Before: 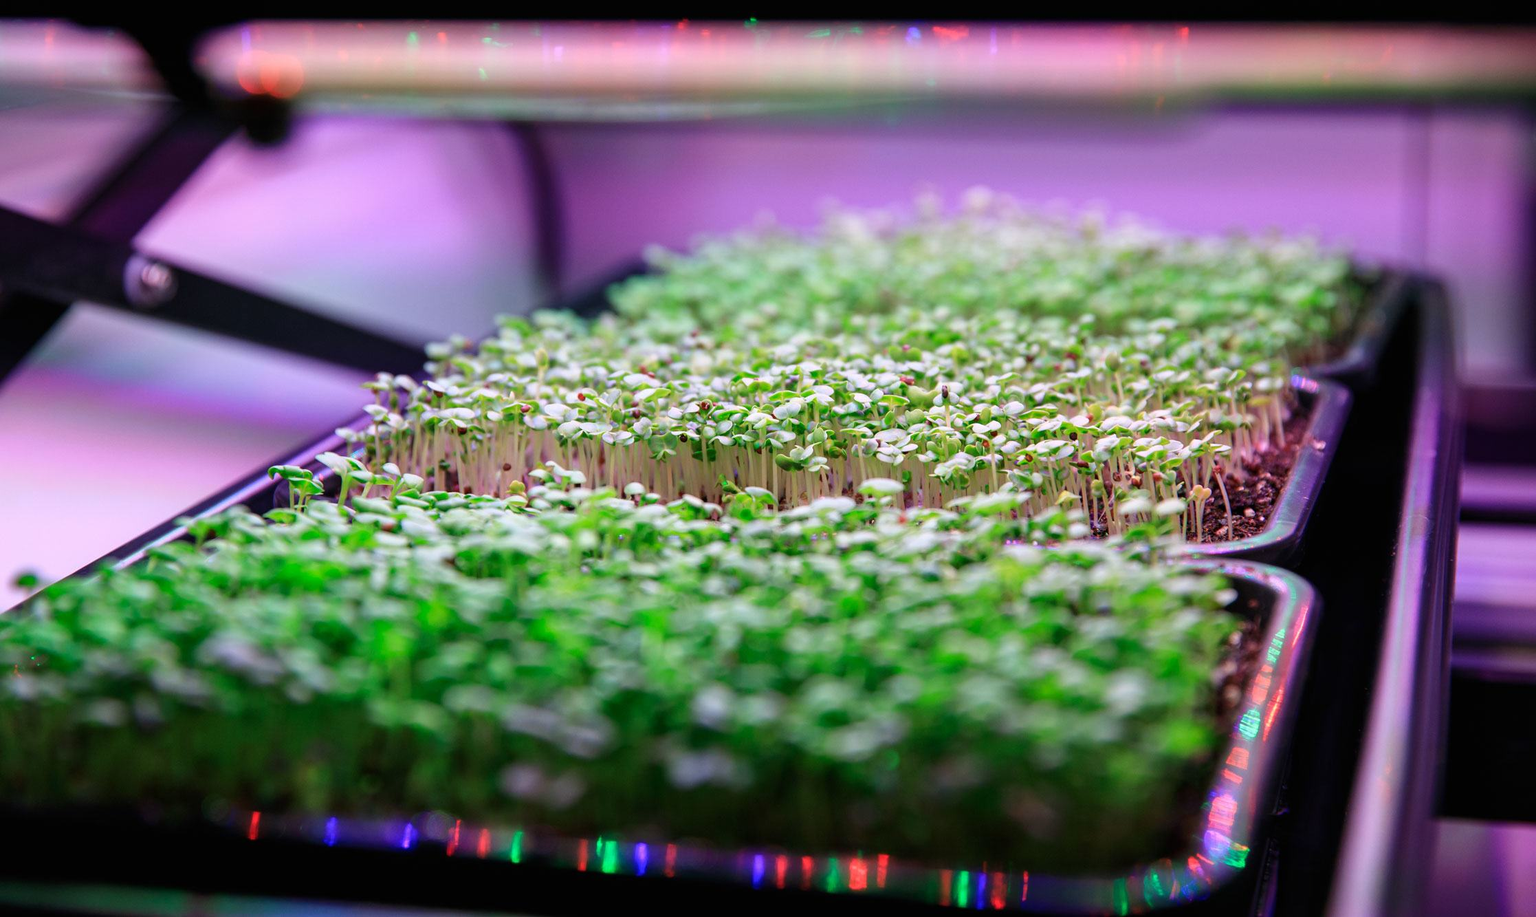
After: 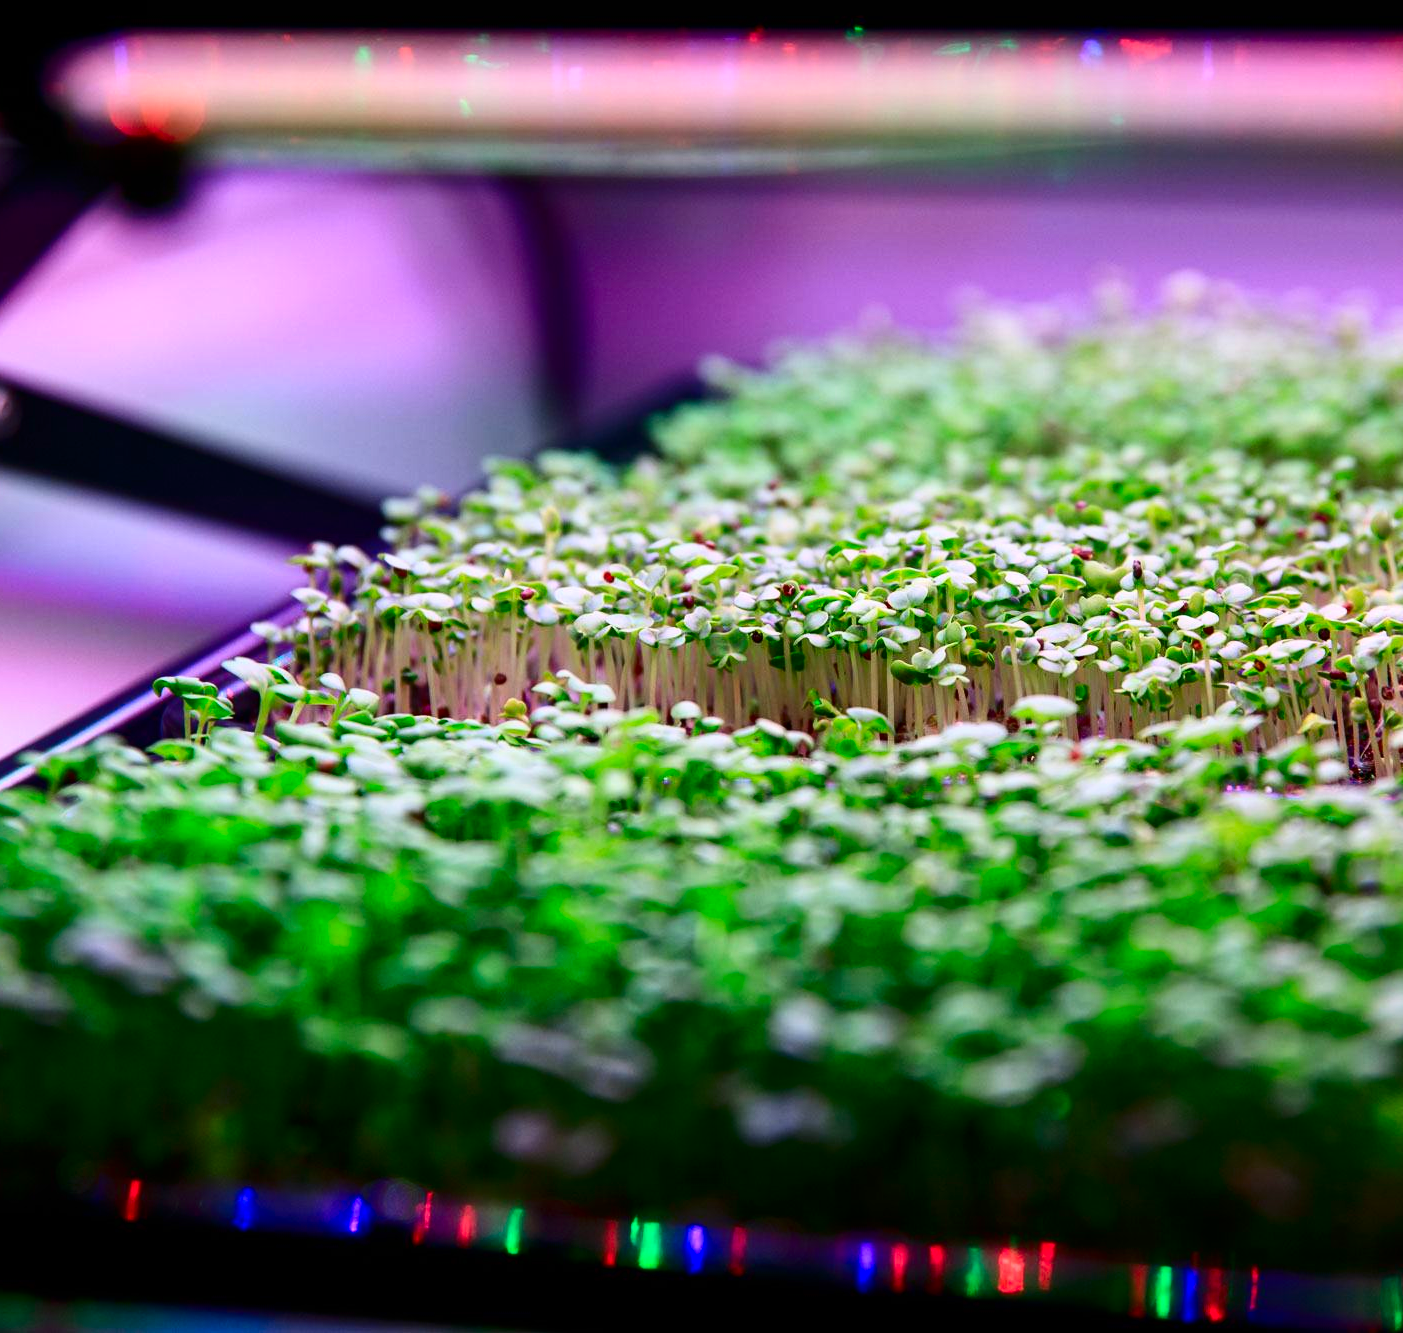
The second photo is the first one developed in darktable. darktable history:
shadows and highlights: radius 337.17, shadows 29.01, soften with gaussian
crop: left 10.644%, right 26.528%
contrast brightness saturation: contrast 0.21, brightness -0.11, saturation 0.21
